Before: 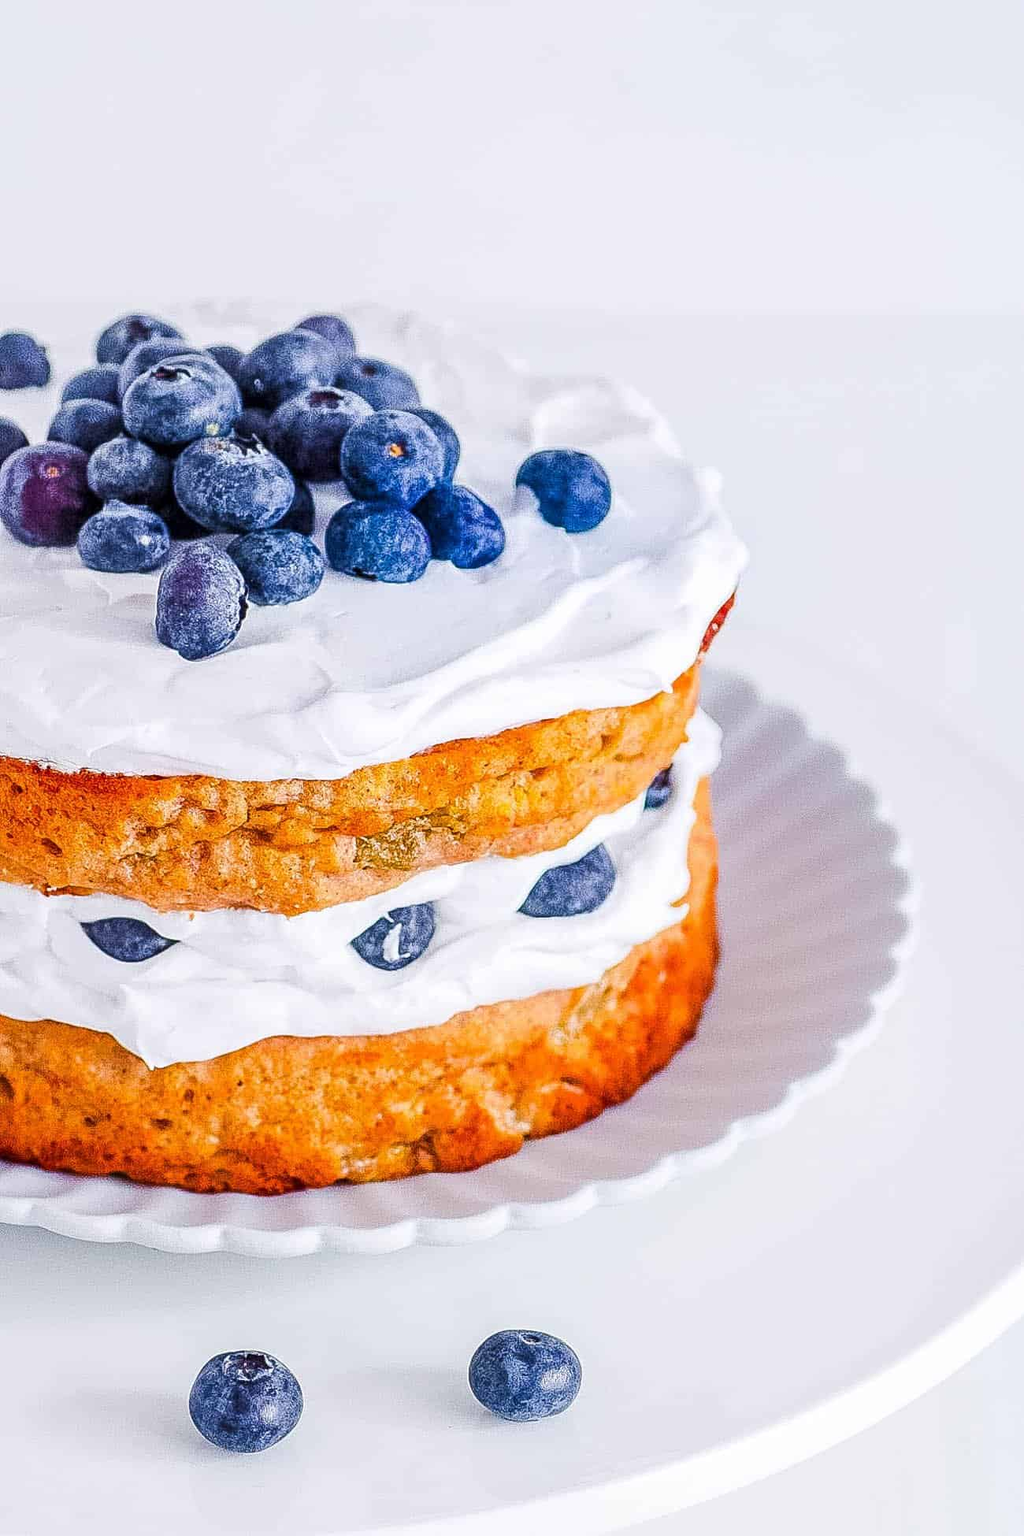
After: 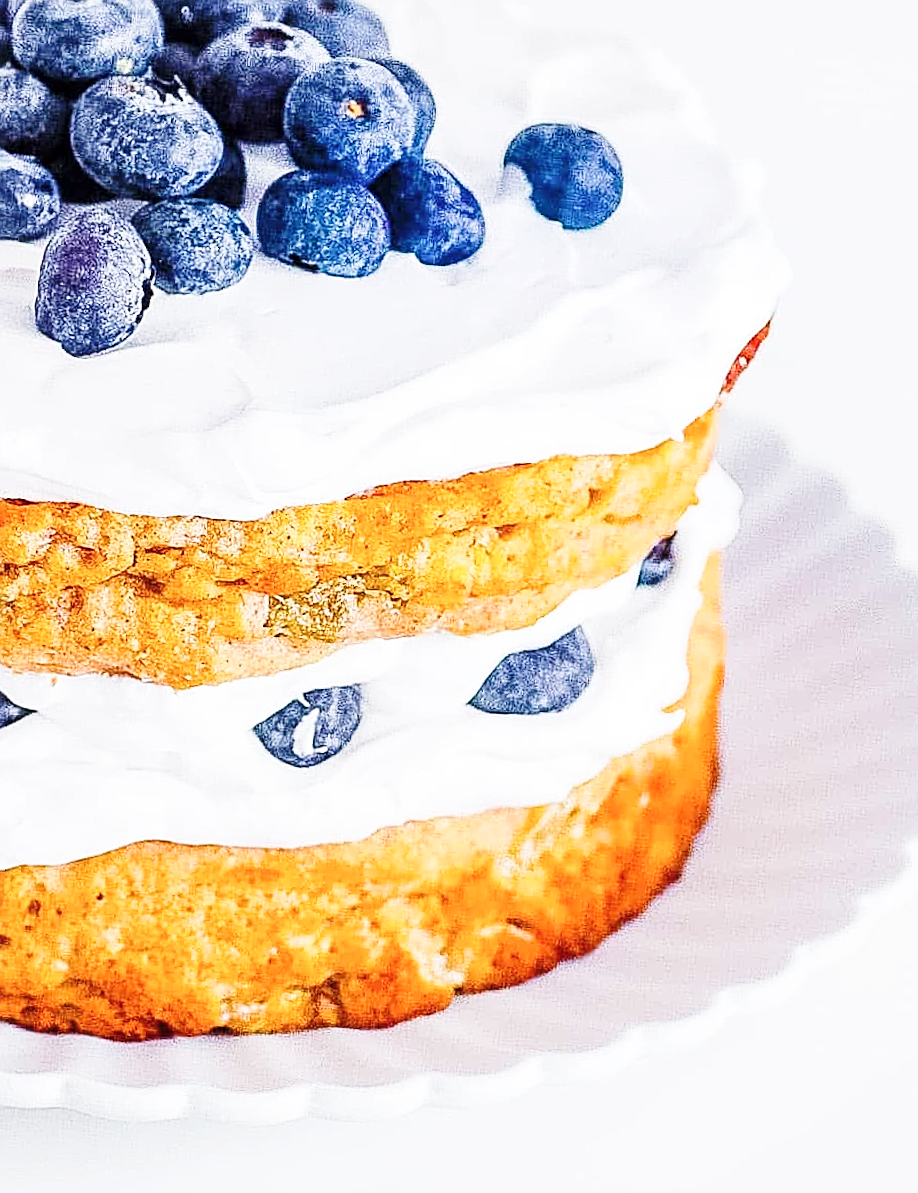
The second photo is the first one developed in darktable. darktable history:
base curve: curves: ch0 [(0, 0) (0.028, 0.03) (0.121, 0.232) (0.46, 0.748) (0.859, 0.968) (1, 1)], preserve colors none
sharpen: on, module defaults
crop and rotate: angle -4.09°, left 9.859%, top 20.481%, right 12.086%, bottom 11.937%
contrast brightness saturation: saturation -0.17
